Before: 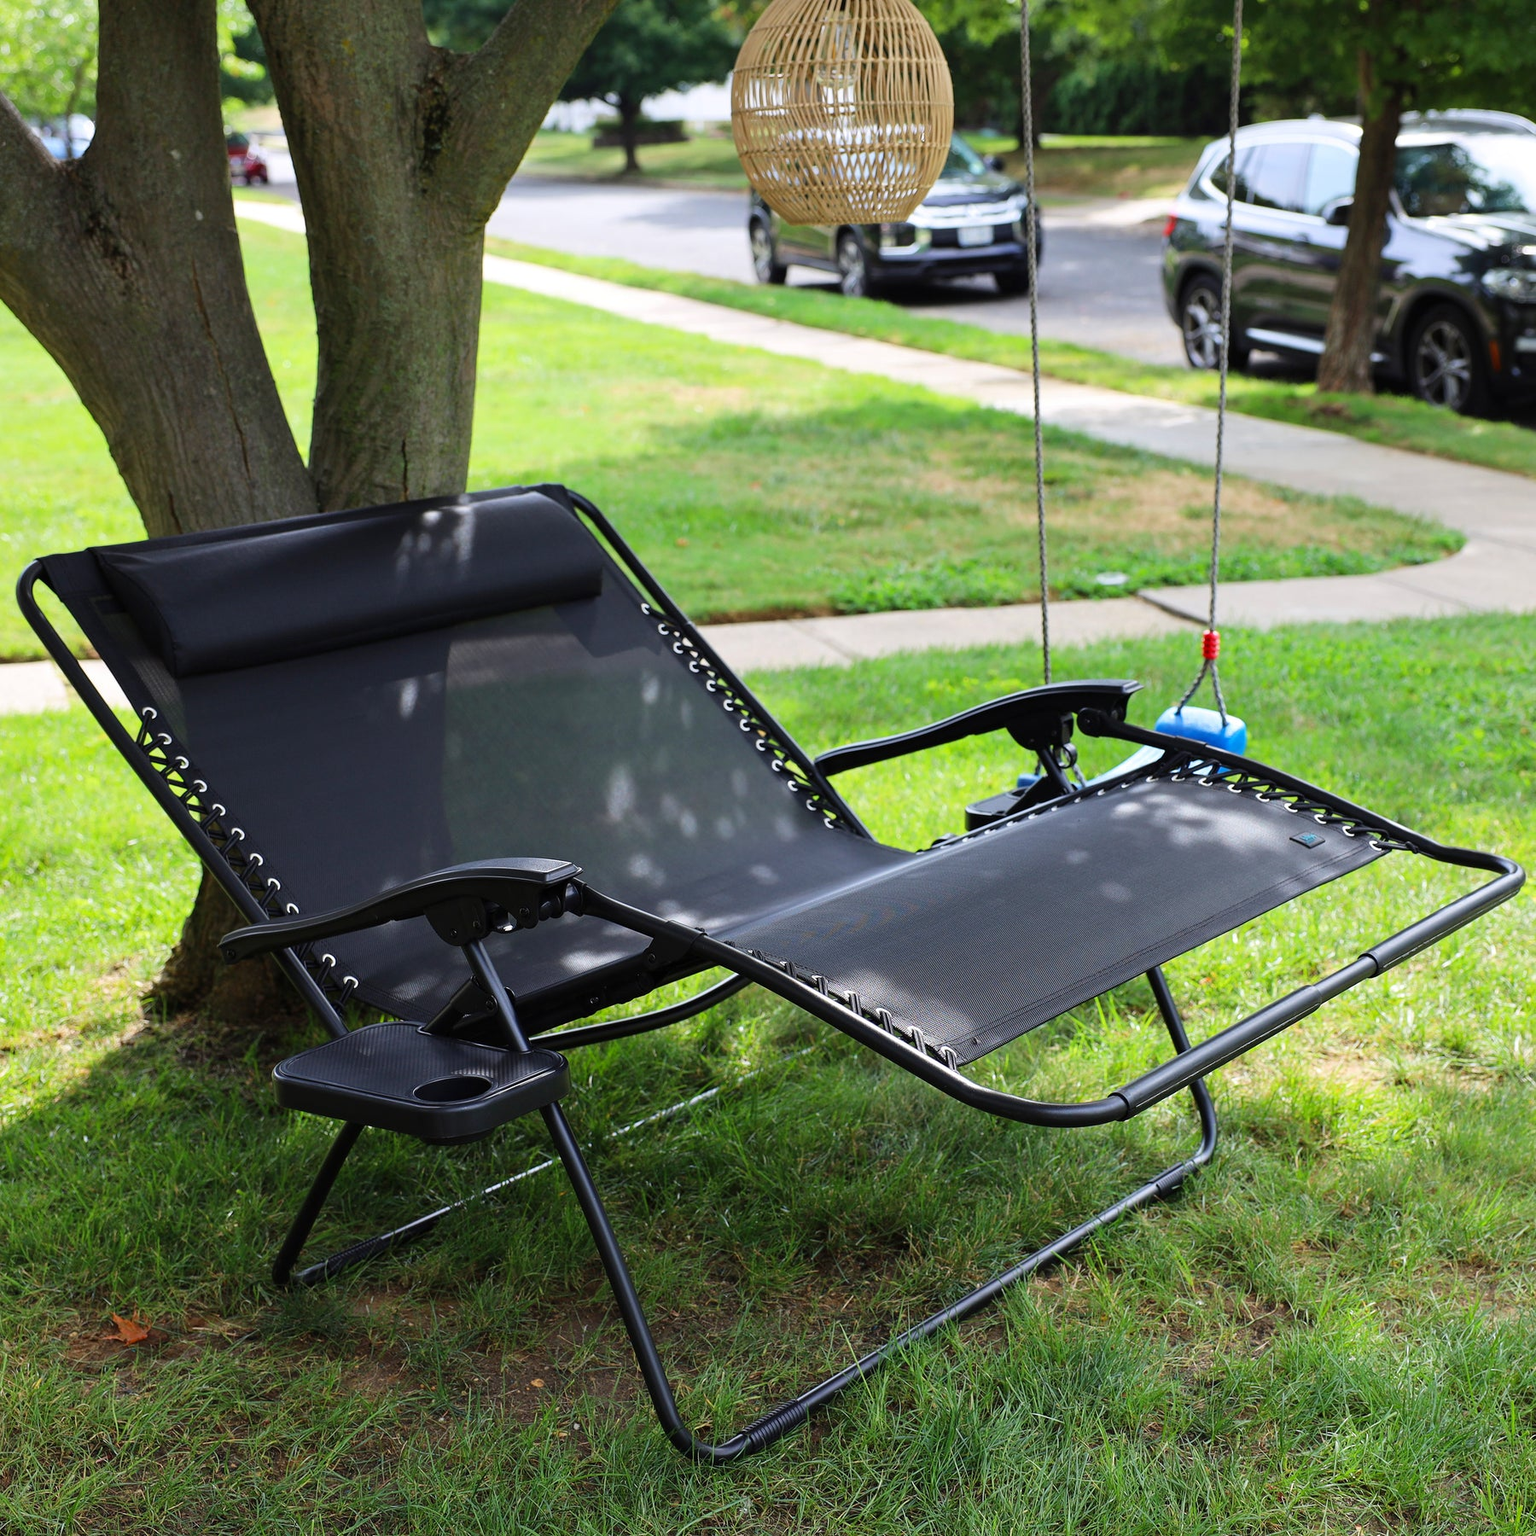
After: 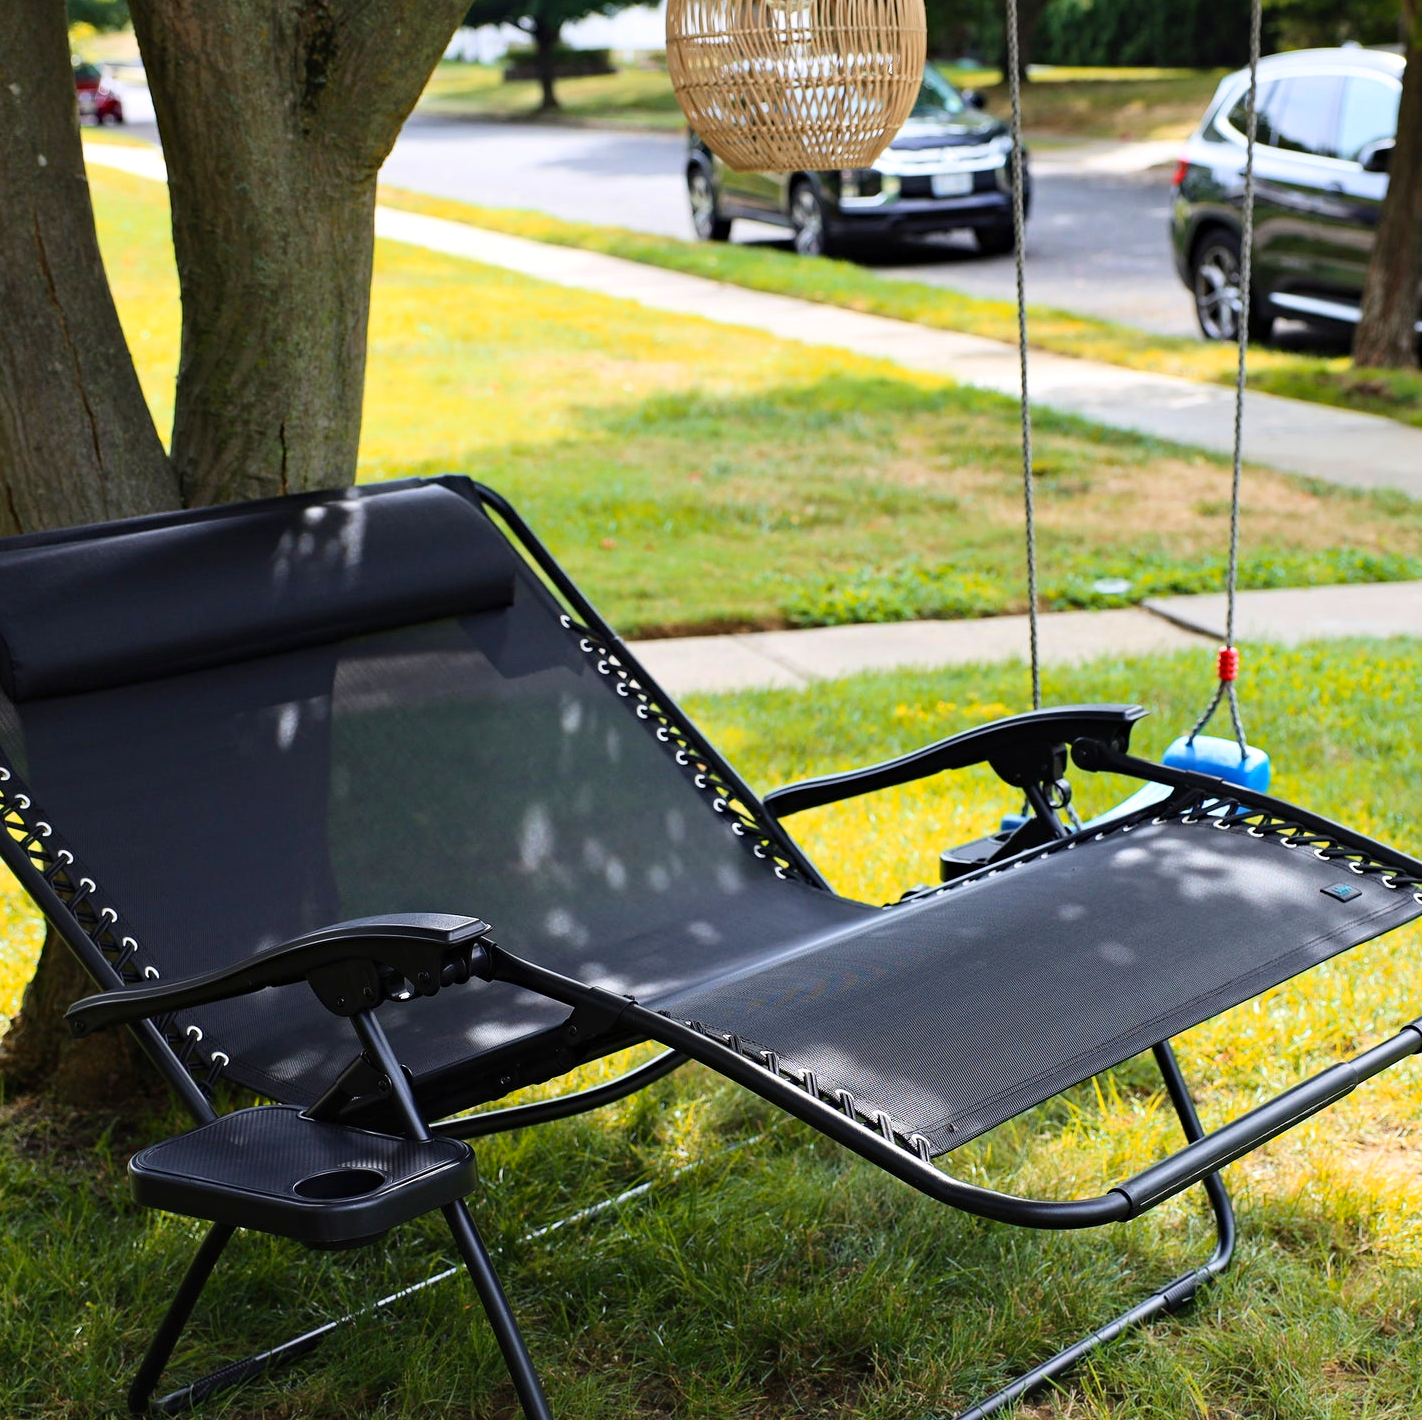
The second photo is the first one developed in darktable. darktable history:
crop and rotate: left 10.635%, top 5.121%, right 10.319%, bottom 15.987%
color zones: curves: ch2 [(0, 0.5) (0.143, 0.5) (0.286, 0.416) (0.429, 0.5) (0.571, 0.5) (0.714, 0.5) (0.857, 0.5) (1, 0.5)]
tone equalizer: on, module defaults
haze removal: compatibility mode true, adaptive false
exposure: compensate exposure bias true, compensate highlight preservation false
contrast brightness saturation: contrast 0.154, brightness 0.046
